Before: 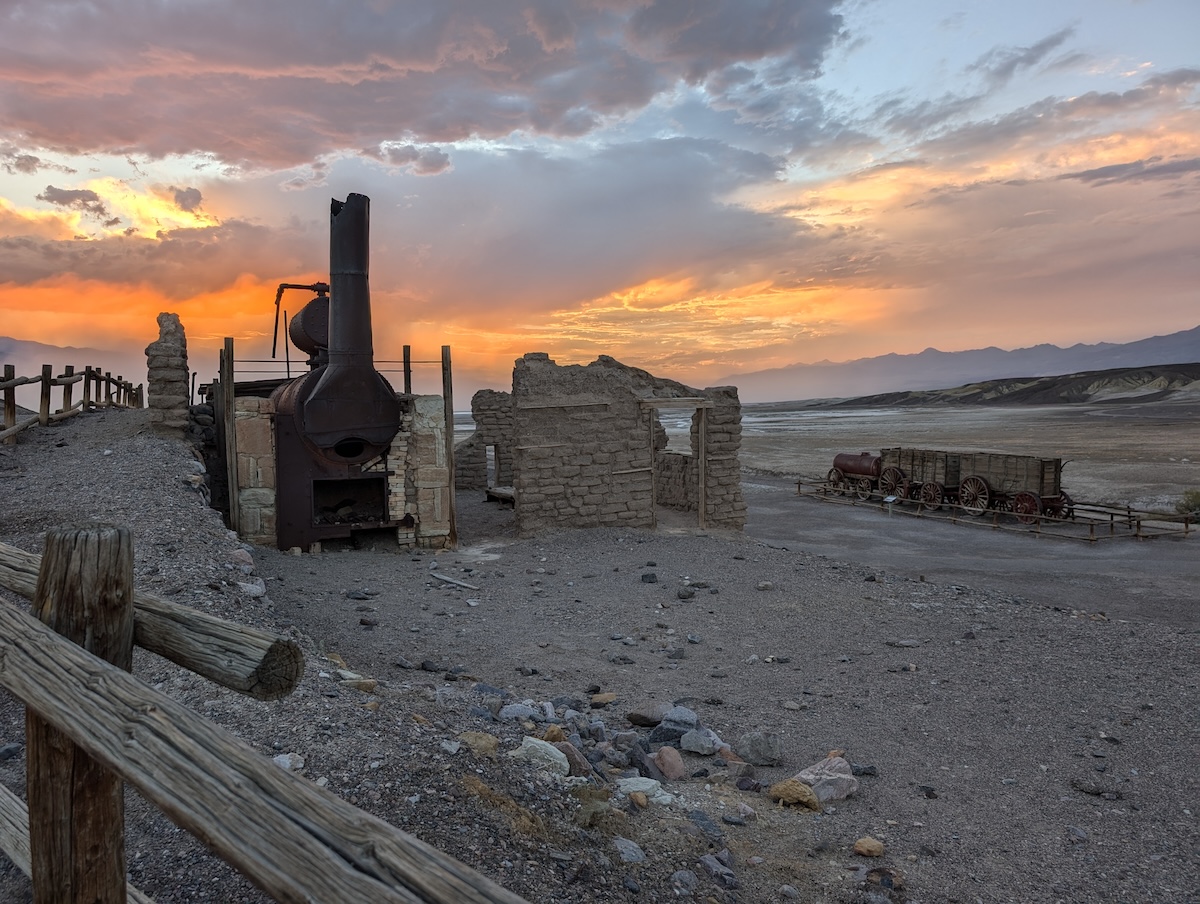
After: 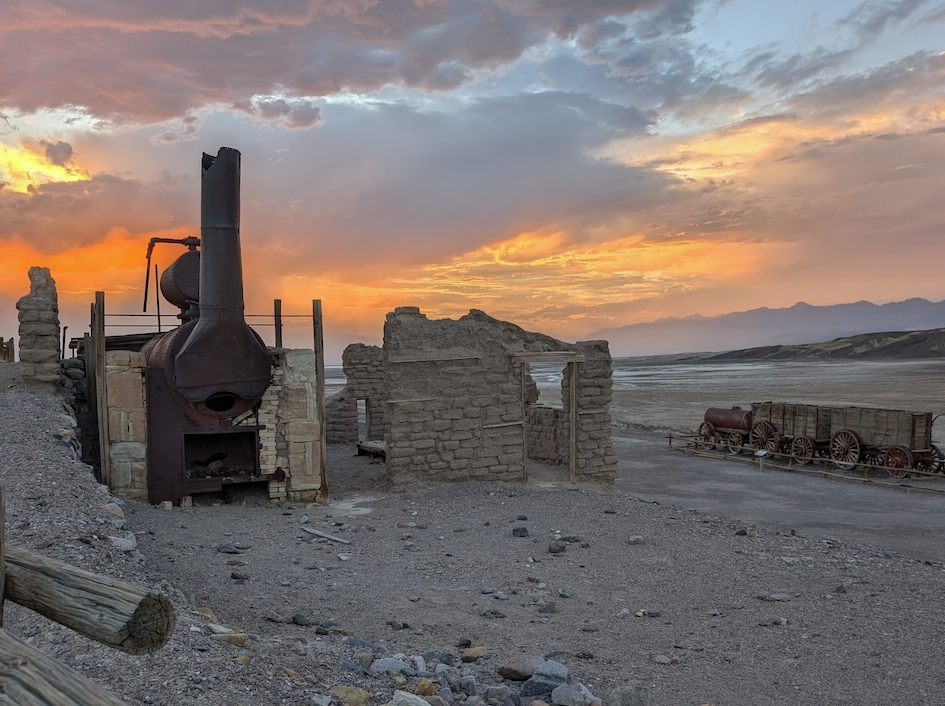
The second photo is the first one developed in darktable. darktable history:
crop and rotate: left 10.77%, top 5.1%, right 10.41%, bottom 16.76%
shadows and highlights: on, module defaults
